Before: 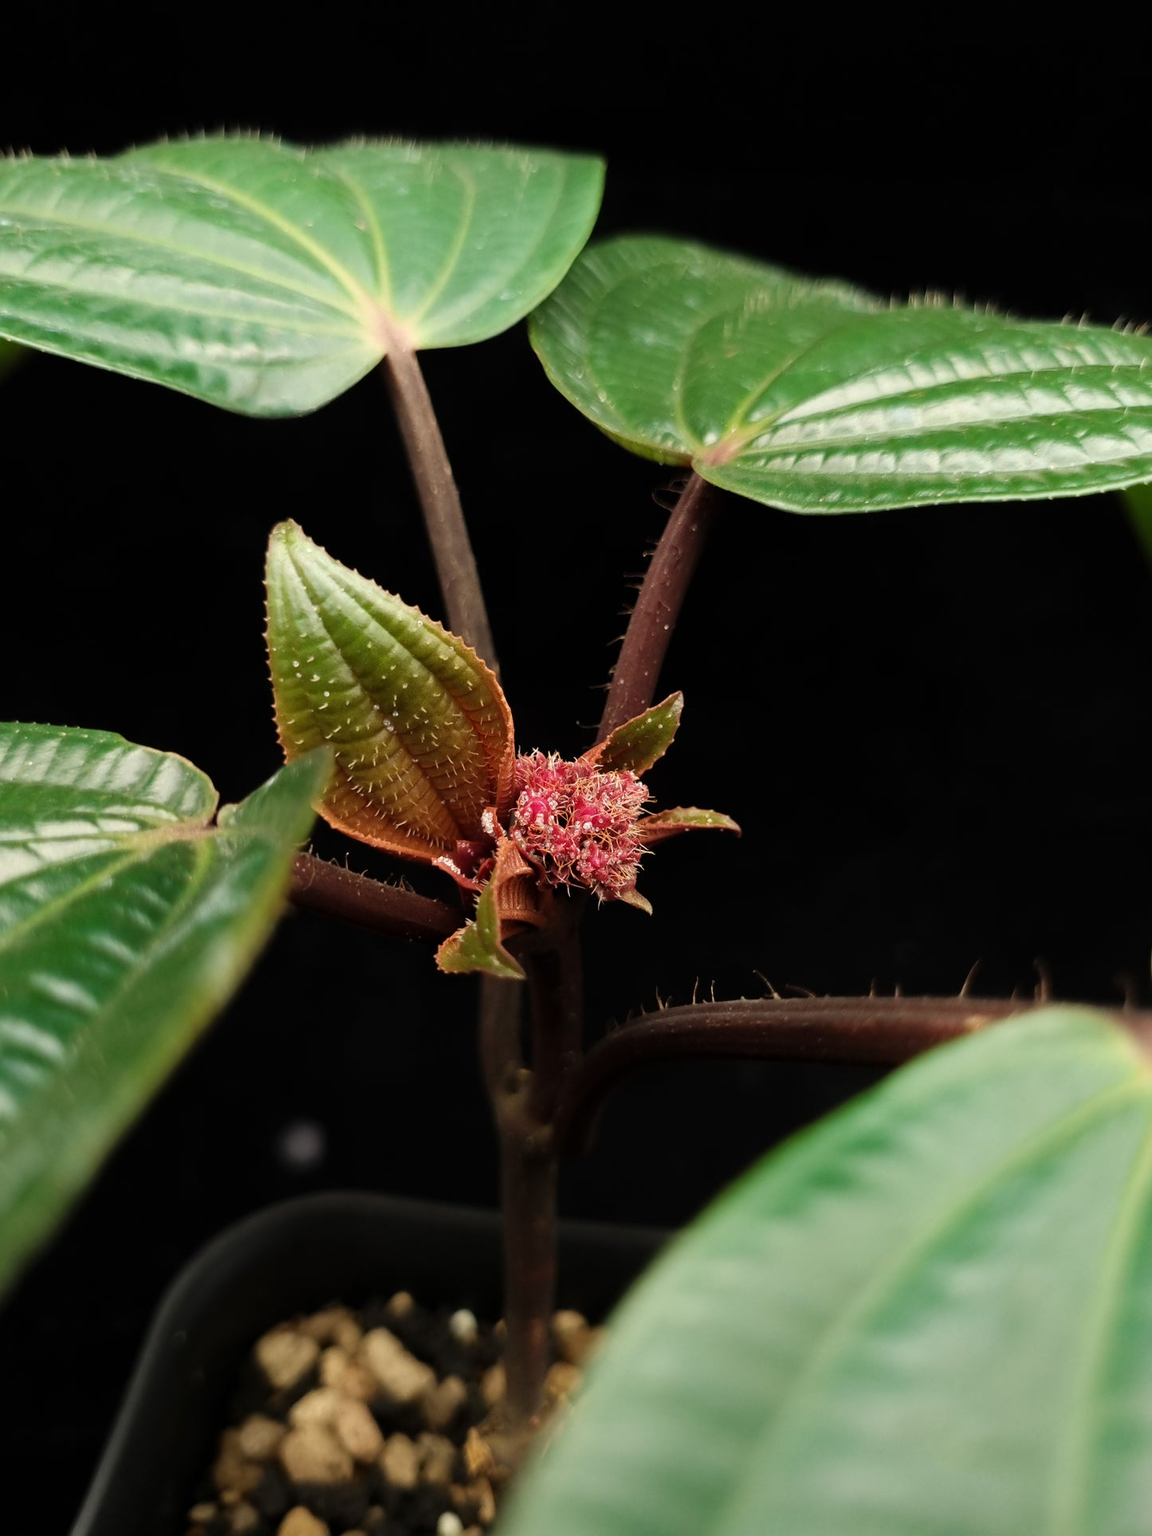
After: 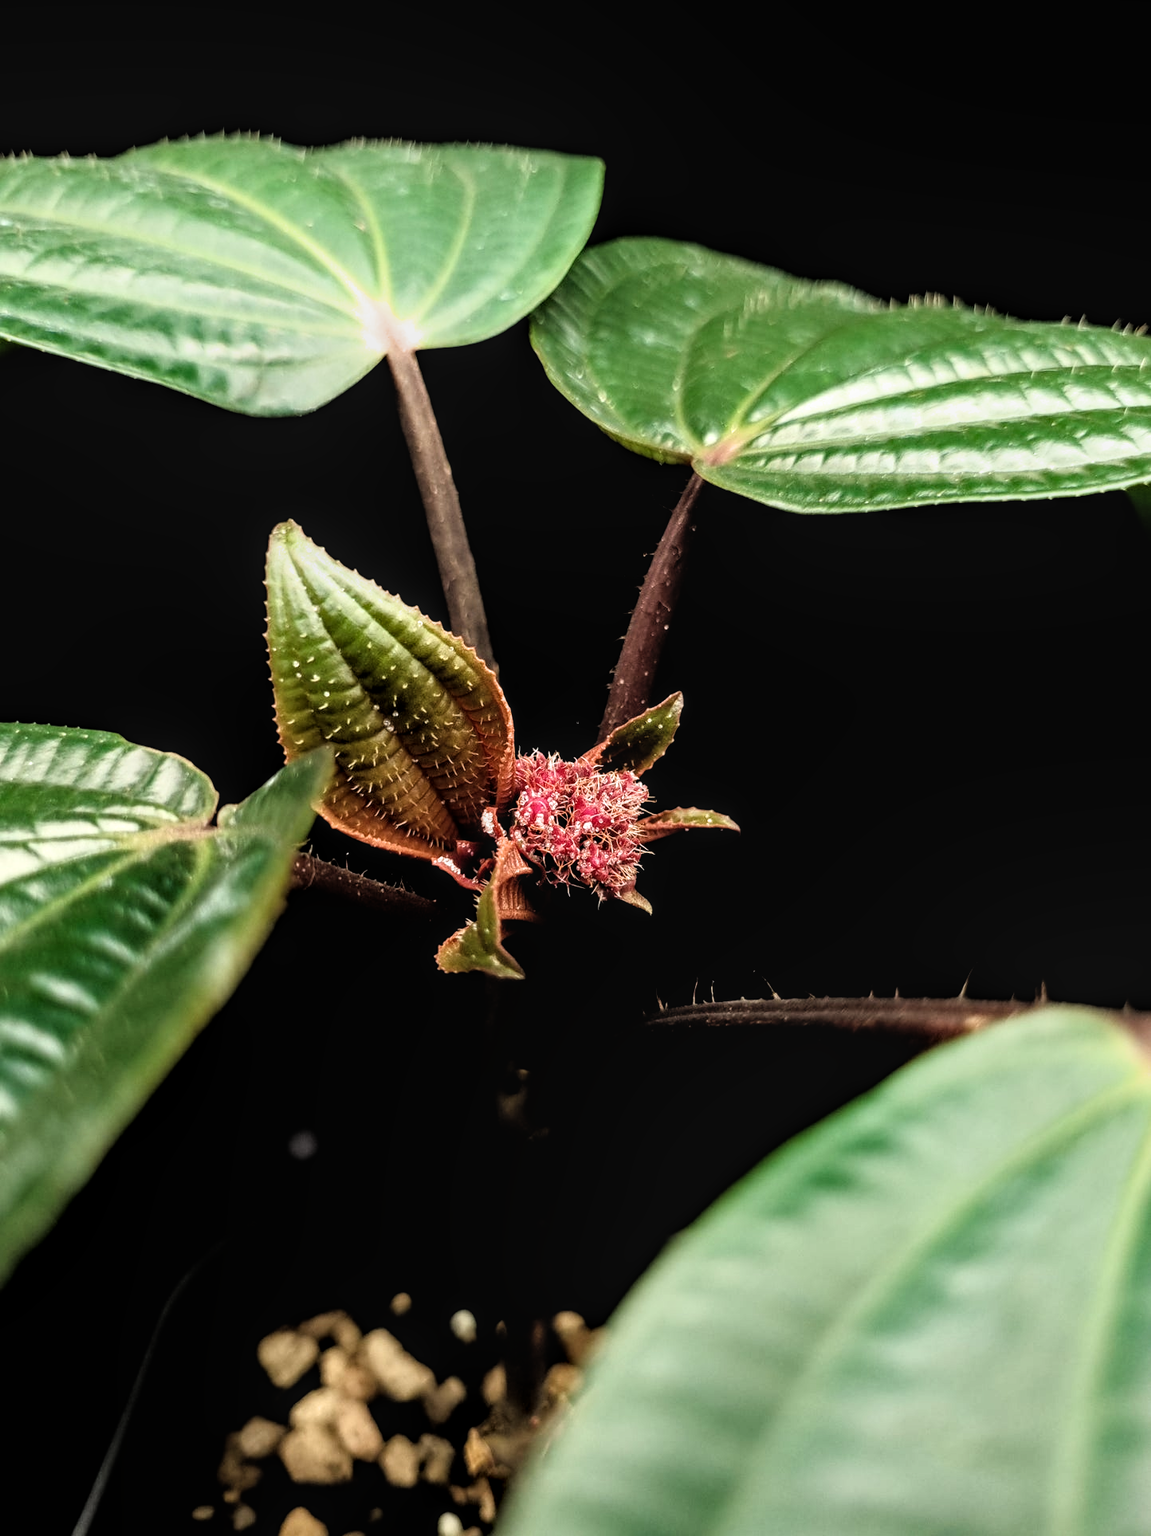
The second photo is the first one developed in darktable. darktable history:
local contrast: on, module defaults
filmic rgb: black relative exposure -3.57 EV, white relative exposure 2.29 EV, hardness 3.41
exposure: exposure 0.161 EV
